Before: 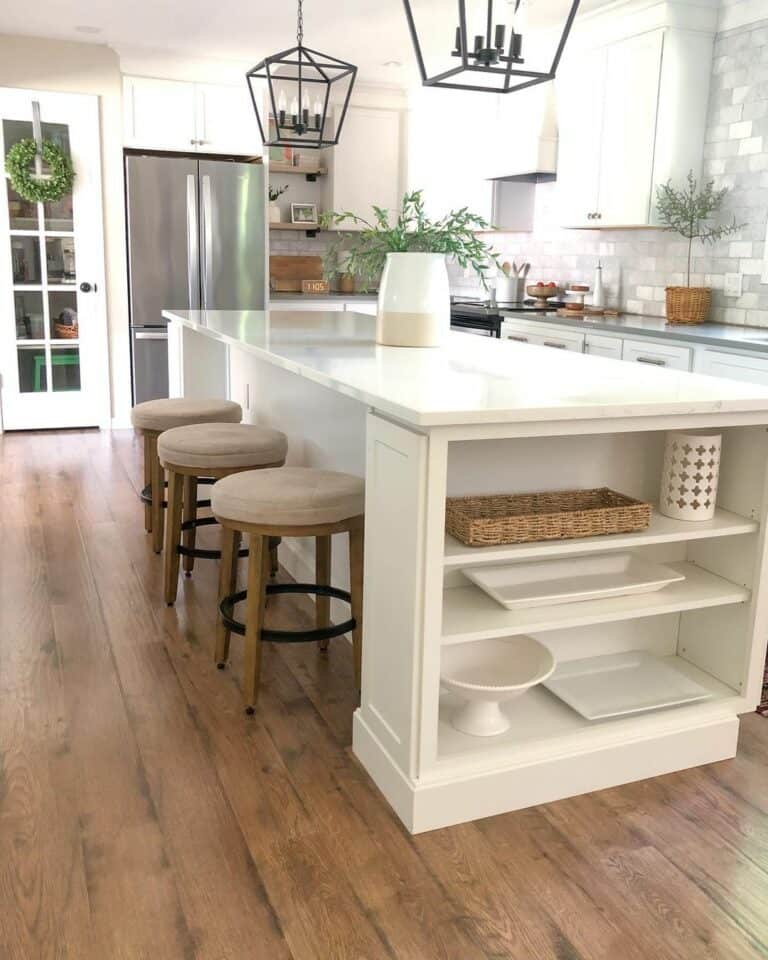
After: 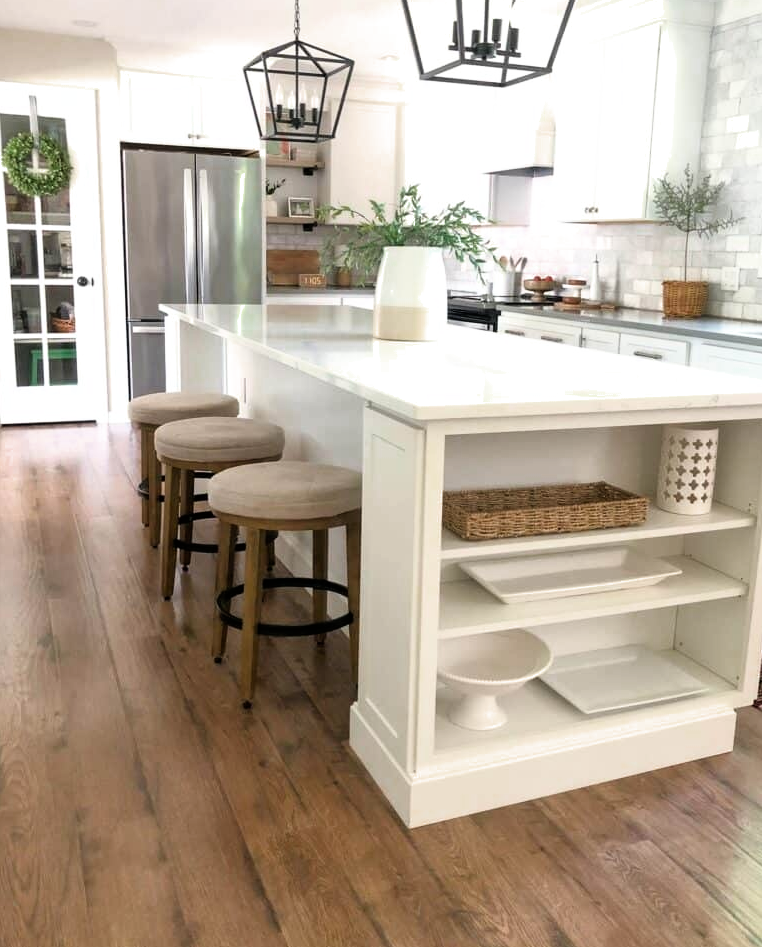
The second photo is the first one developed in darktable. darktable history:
color zones: curves: ch0 [(0, 0.425) (0.143, 0.422) (0.286, 0.42) (0.429, 0.419) (0.571, 0.419) (0.714, 0.42) (0.857, 0.422) (1, 0.425)]
filmic rgb: black relative exposure -7.96 EV, white relative exposure 2.47 EV, hardness 6.39, color science v6 (2022)
crop: left 0.439%, top 0.702%, right 0.225%, bottom 0.613%
color correction: highlights b* -0.048
